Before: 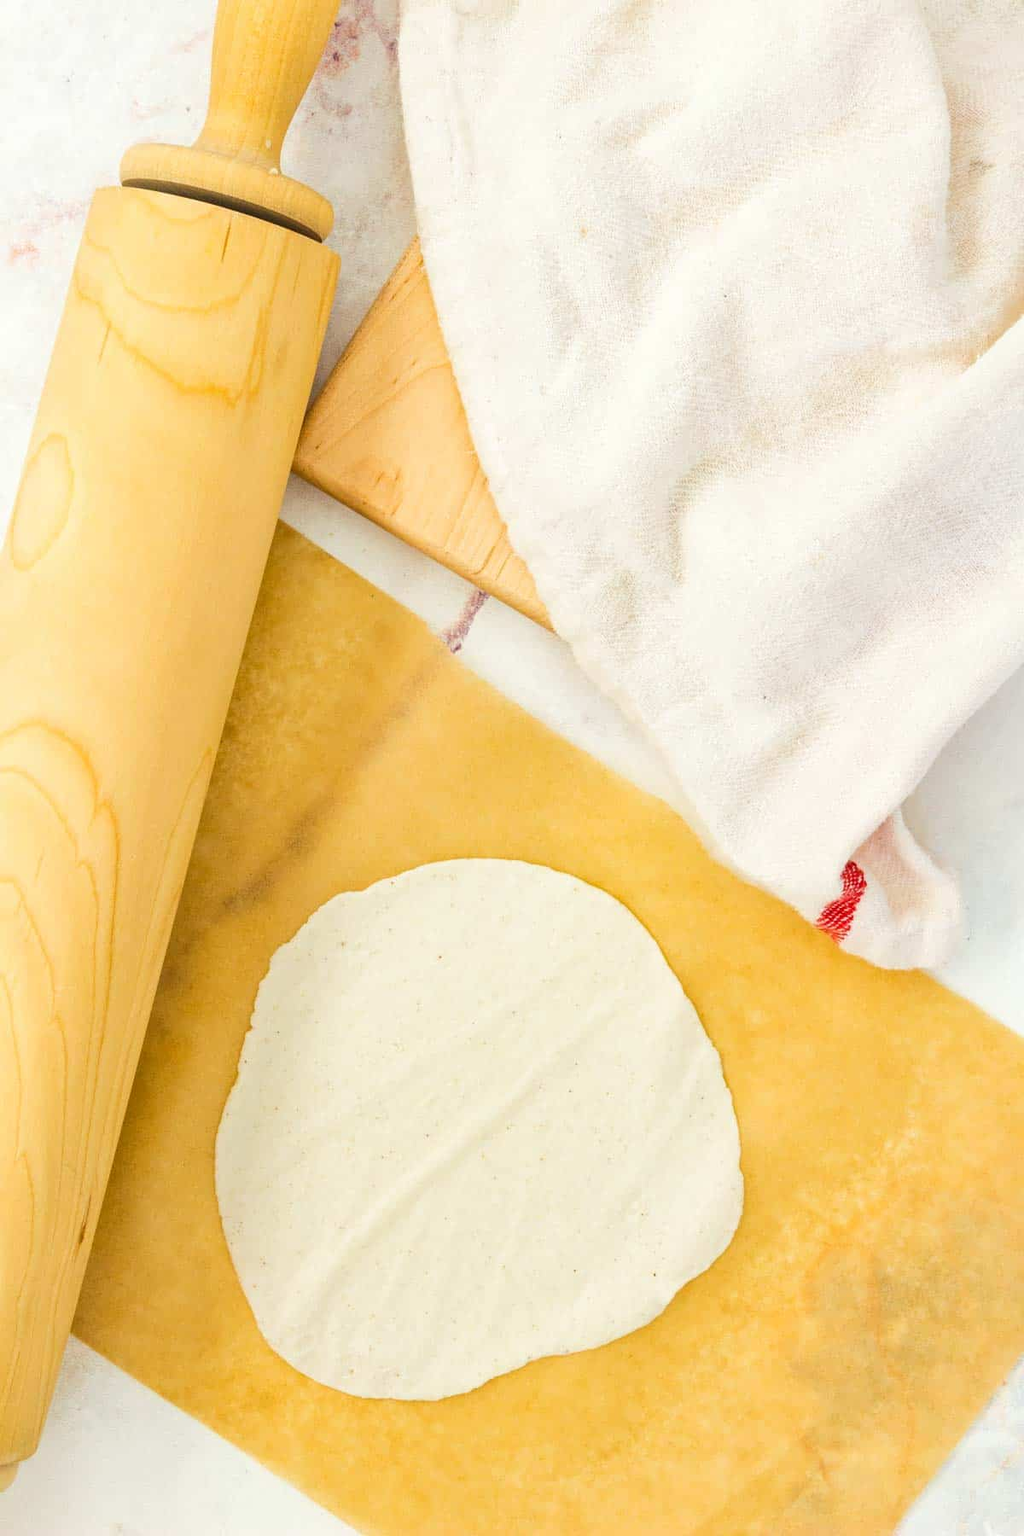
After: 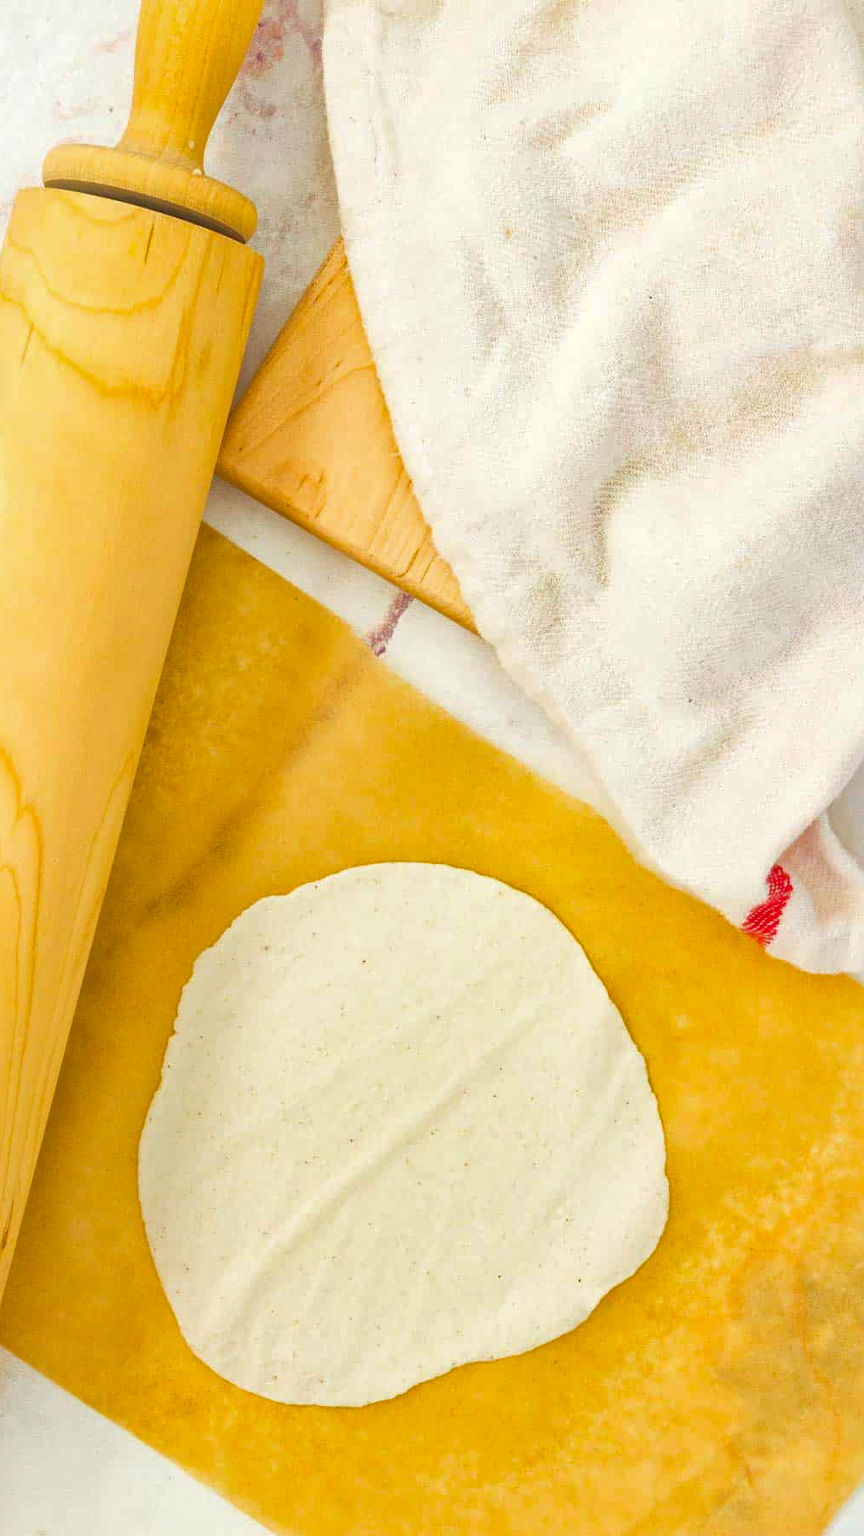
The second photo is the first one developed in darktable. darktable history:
shadows and highlights: on, module defaults
contrast brightness saturation: contrast 0.03, brightness 0.06, saturation 0.13
crop: left 7.598%, right 7.873%
